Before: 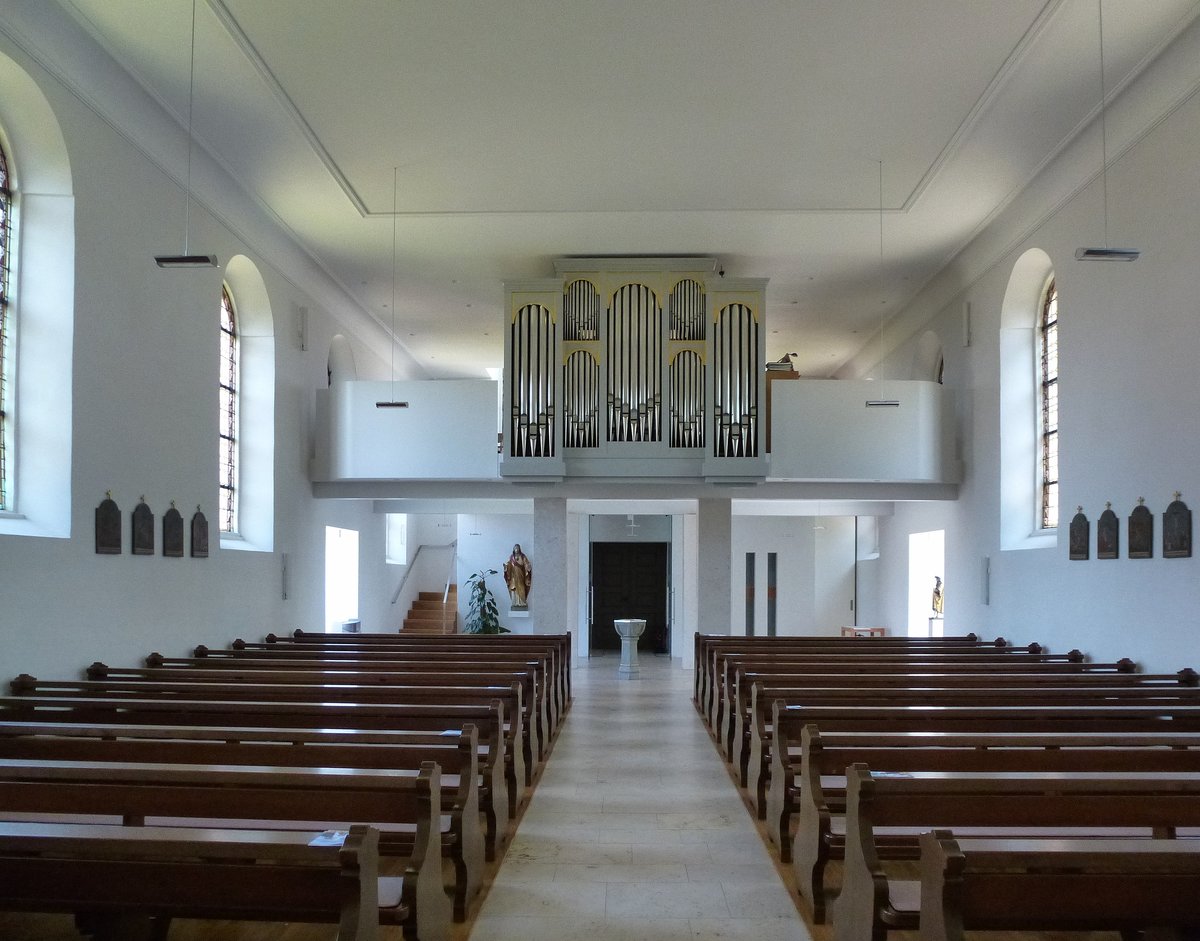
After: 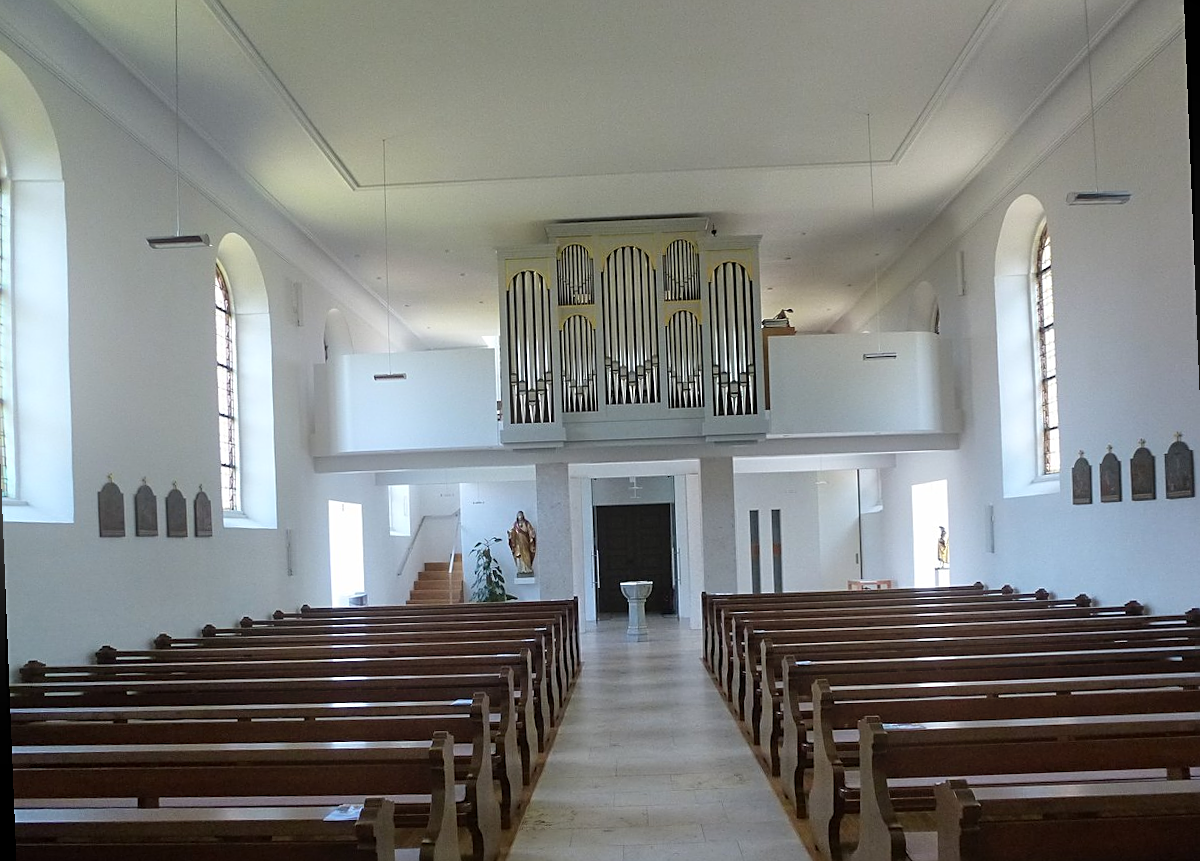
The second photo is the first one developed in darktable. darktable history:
bloom: on, module defaults
sharpen: on, module defaults
rotate and perspective: rotation -2.29°, automatic cropping off
crop: left 1.507%, top 6.147%, right 1.379%, bottom 6.637%
